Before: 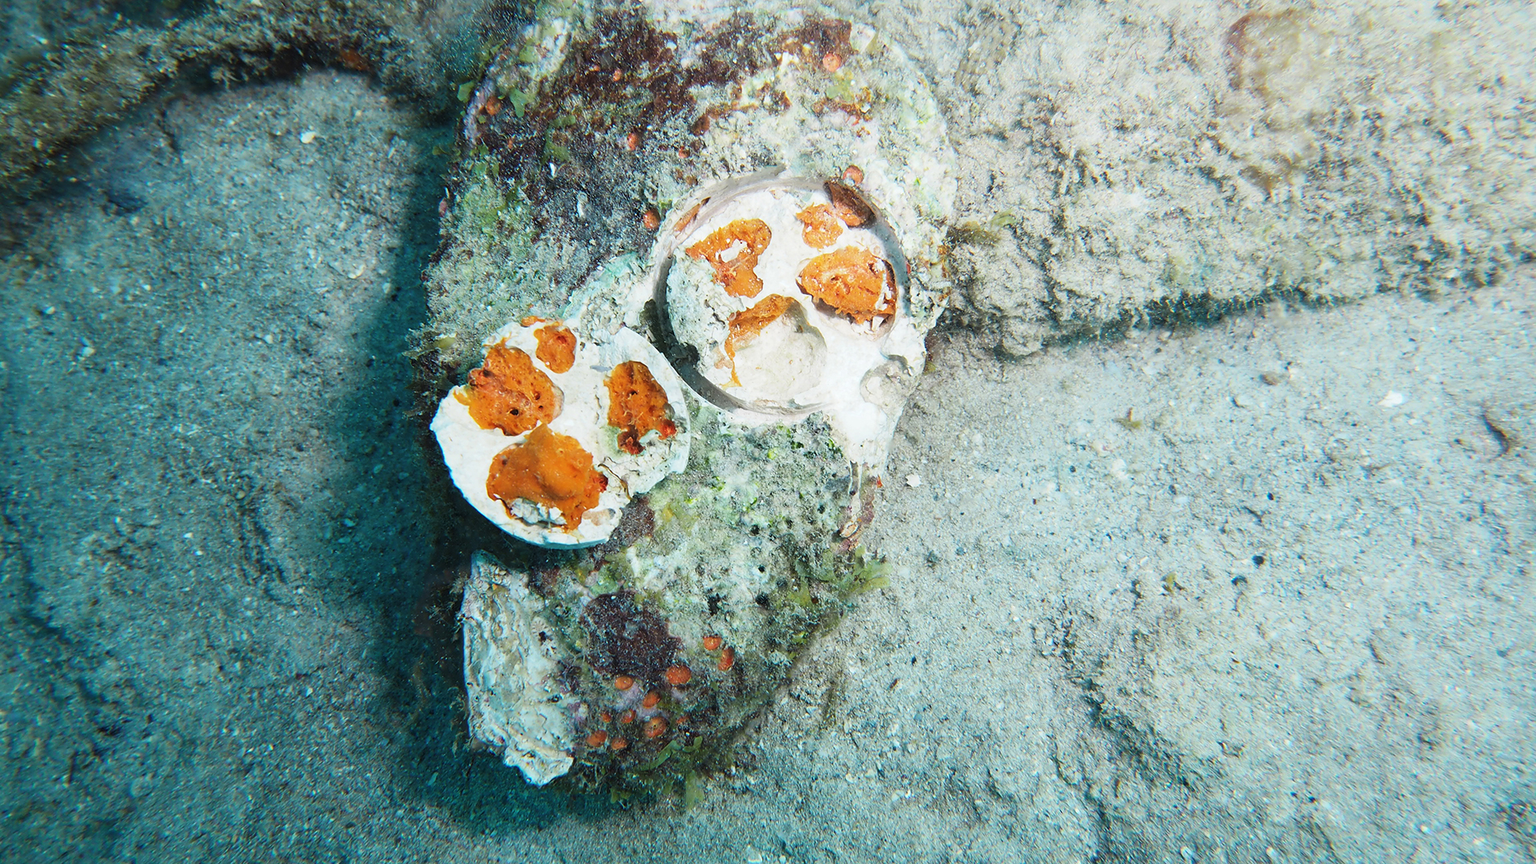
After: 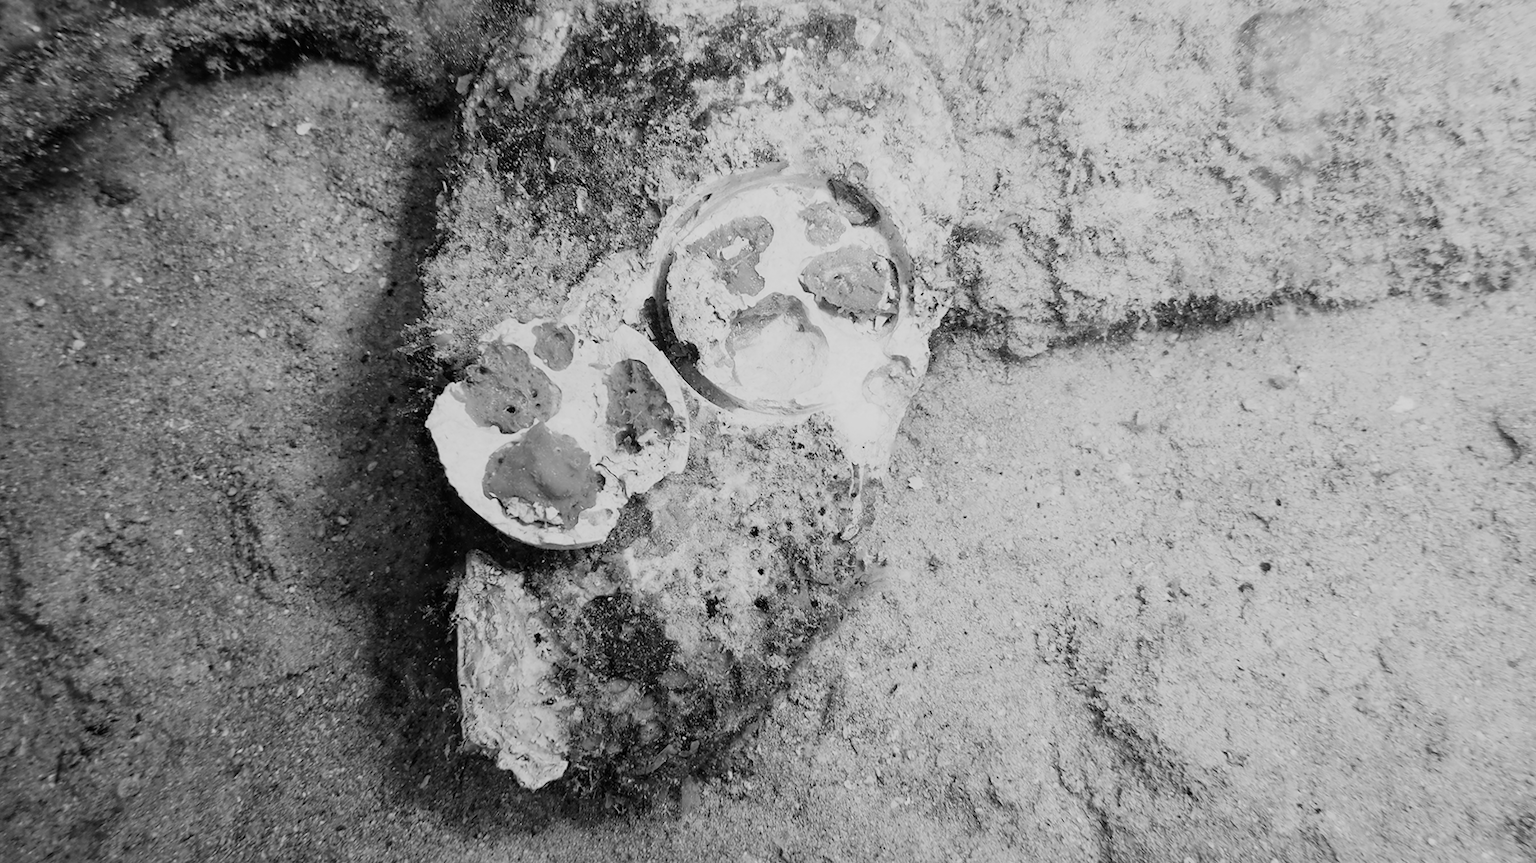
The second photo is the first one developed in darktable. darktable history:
filmic rgb: black relative exposure -7.65 EV, white relative exposure 4.56 EV, hardness 3.61, contrast 1.106
monochrome: on, module defaults
crop and rotate: angle -0.5°
color correction: highlights a* -8, highlights b* 3.1
color balance: input saturation 100.43%, contrast fulcrum 14.22%, output saturation 70.41%
